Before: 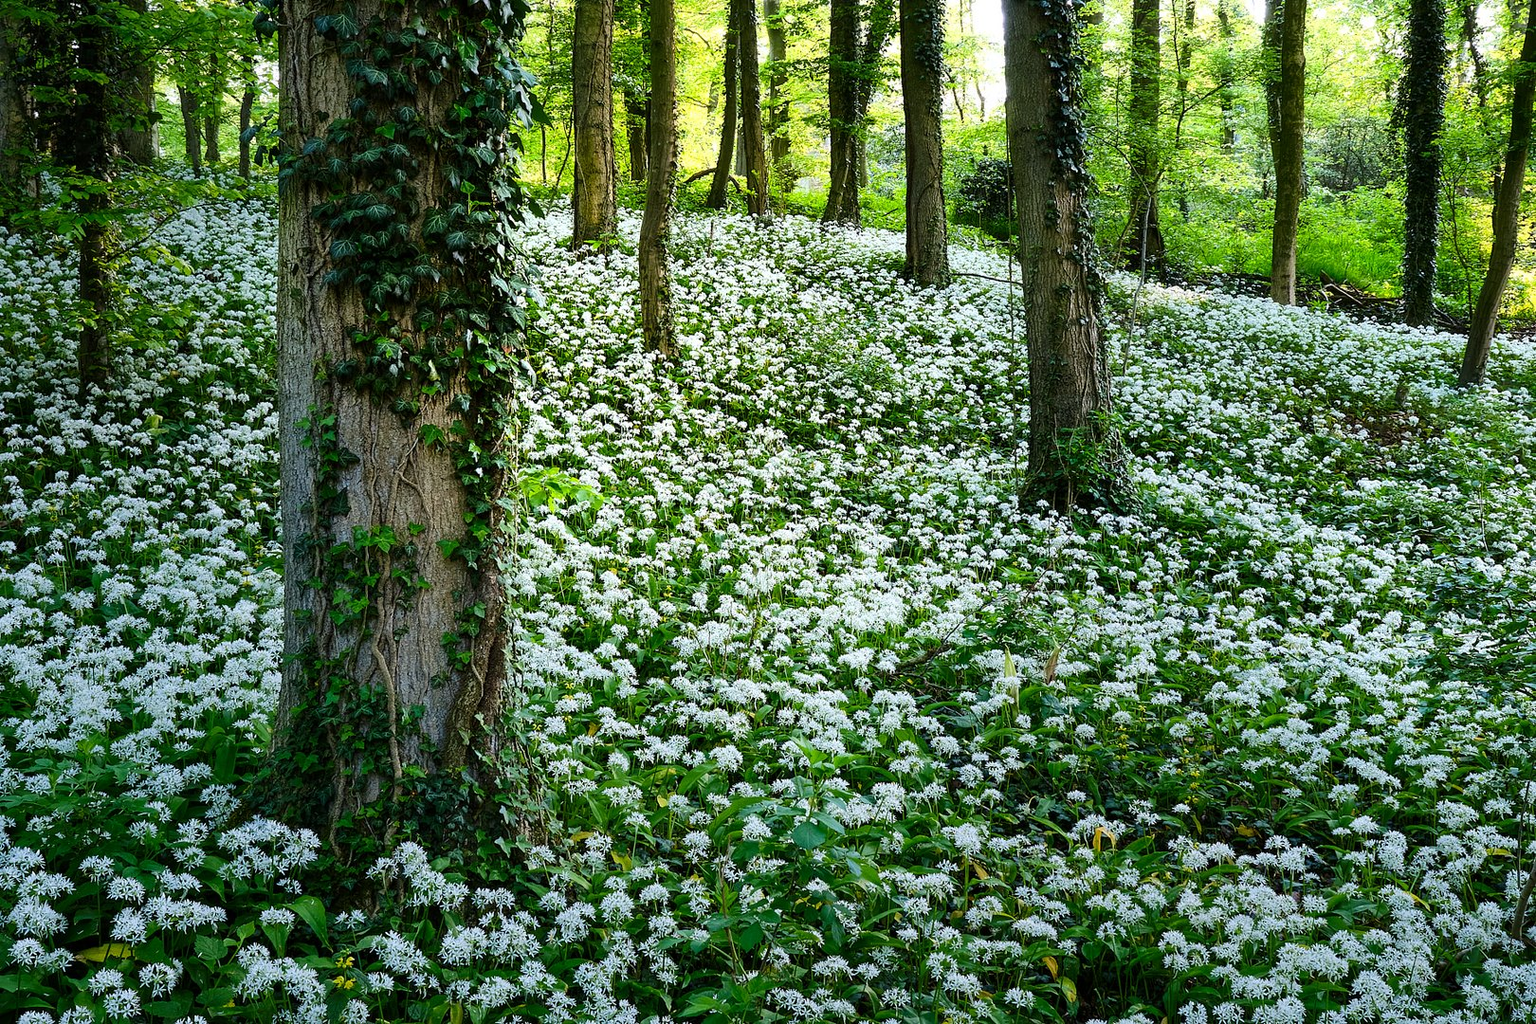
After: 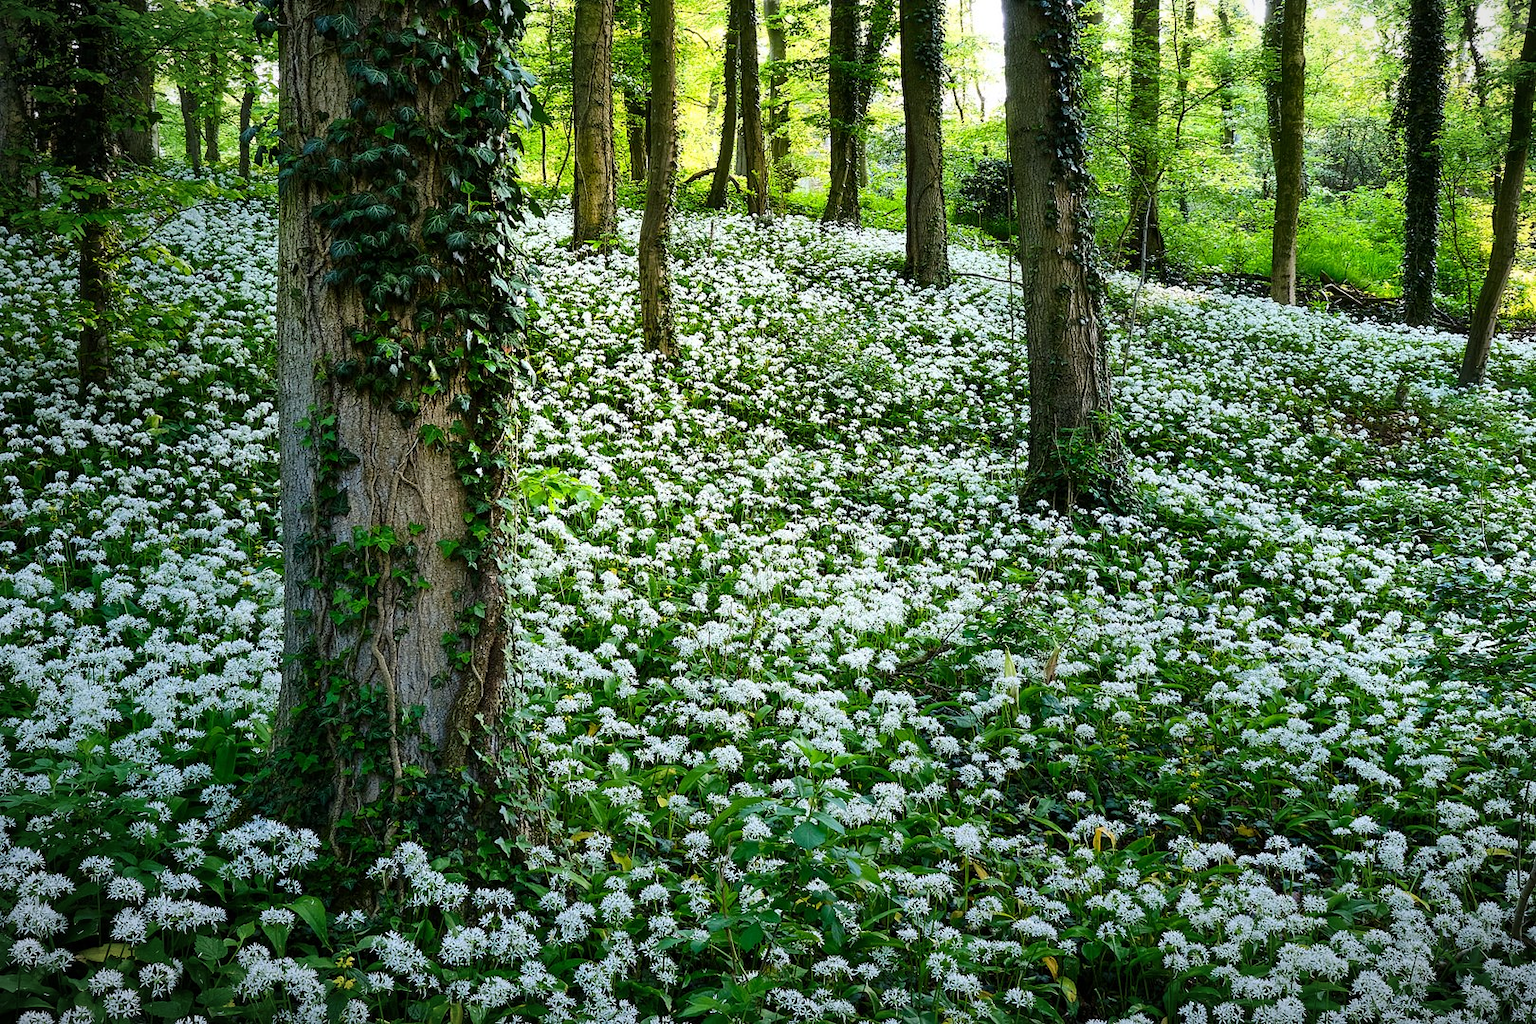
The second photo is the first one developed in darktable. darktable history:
vignetting: fall-off start 99.51%, fall-off radius 65.37%, center (0.036, -0.082), automatic ratio true, unbound false
